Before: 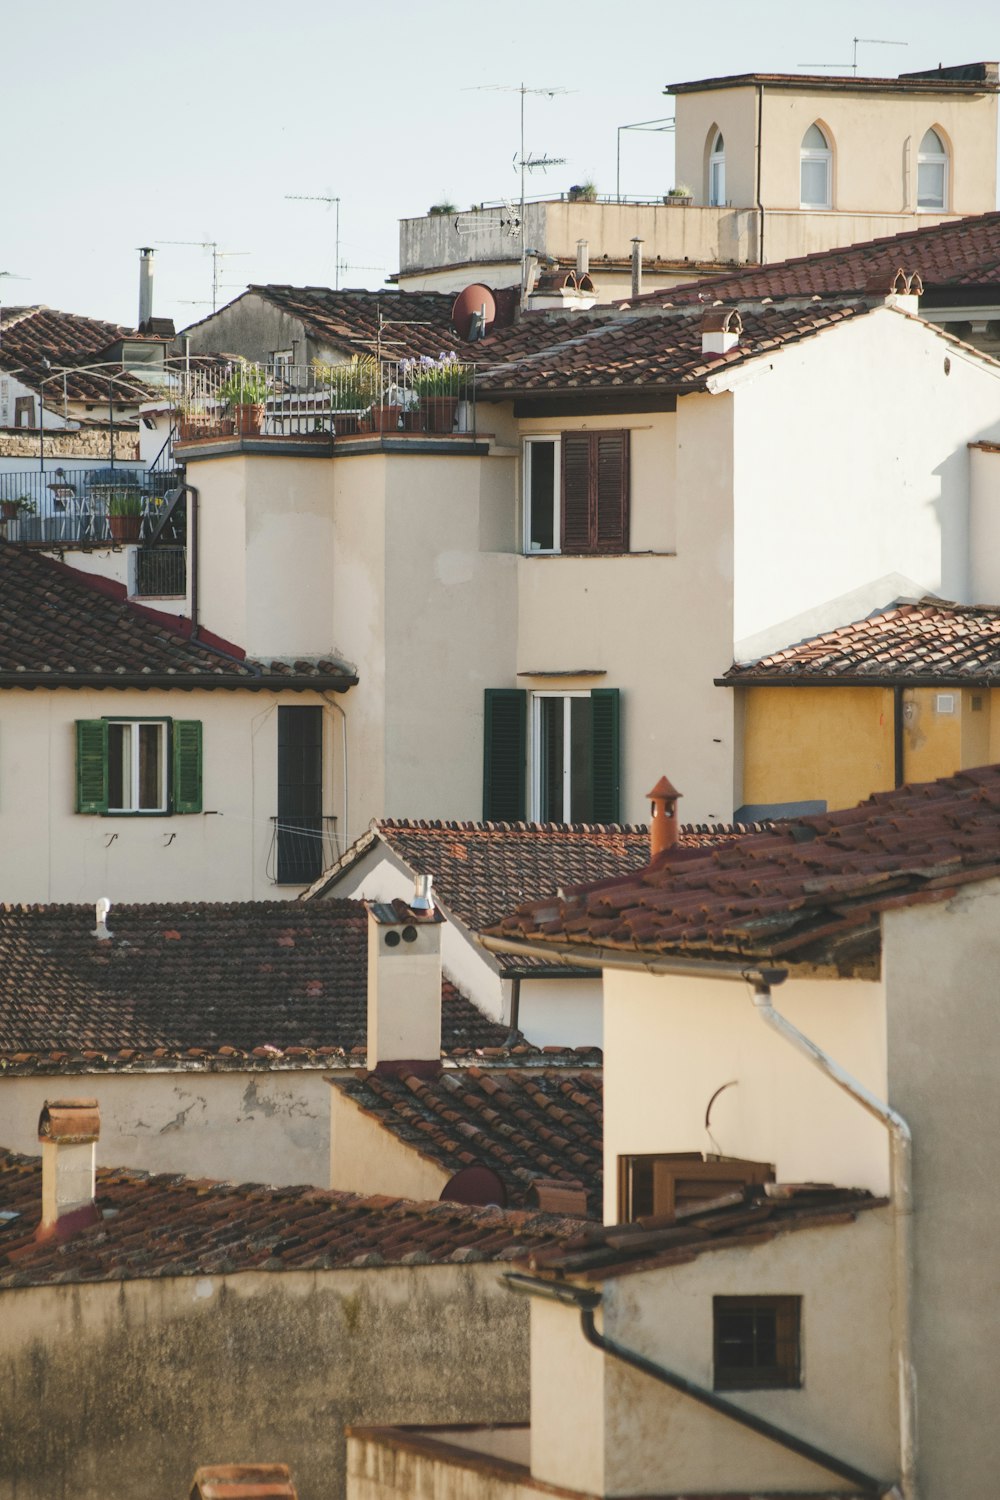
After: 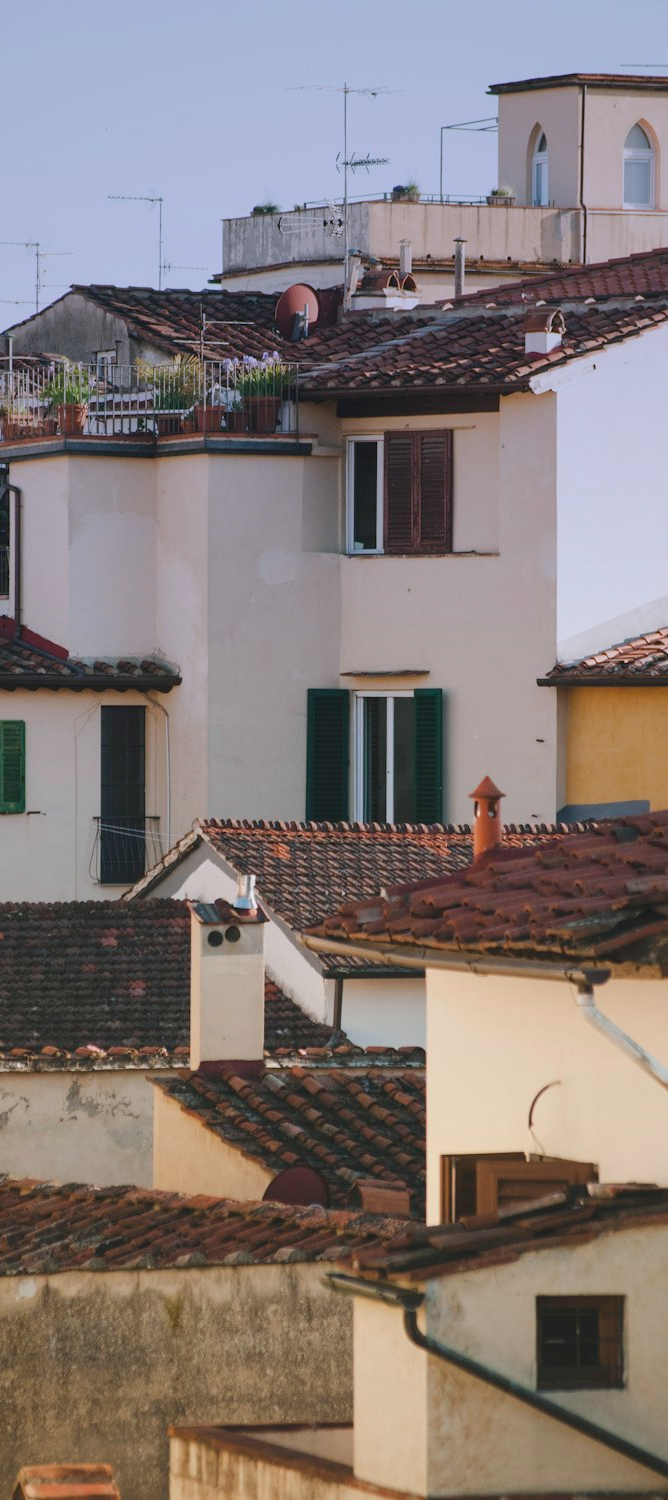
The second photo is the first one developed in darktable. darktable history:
crop and rotate: left 17.732%, right 15.423%
graduated density: hue 238.83°, saturation 50%
